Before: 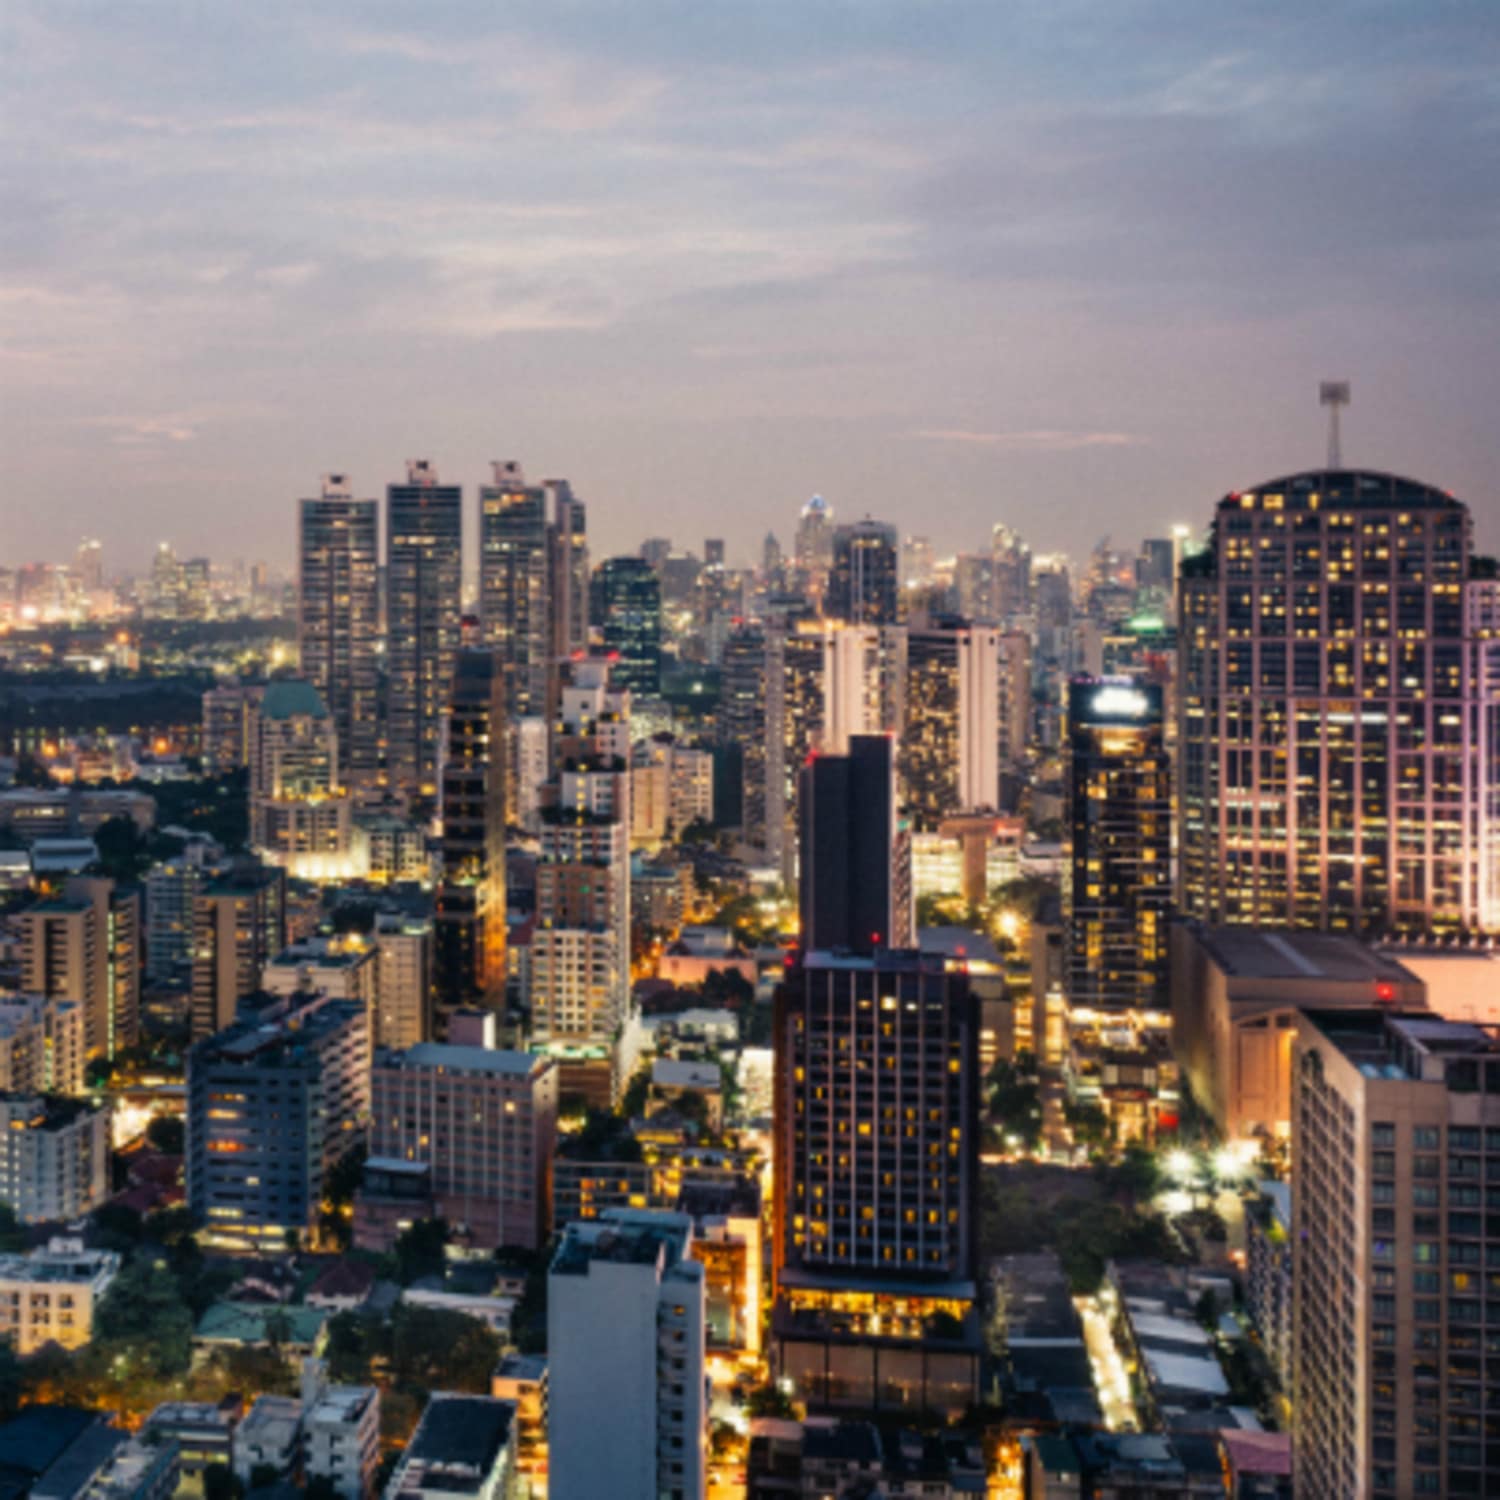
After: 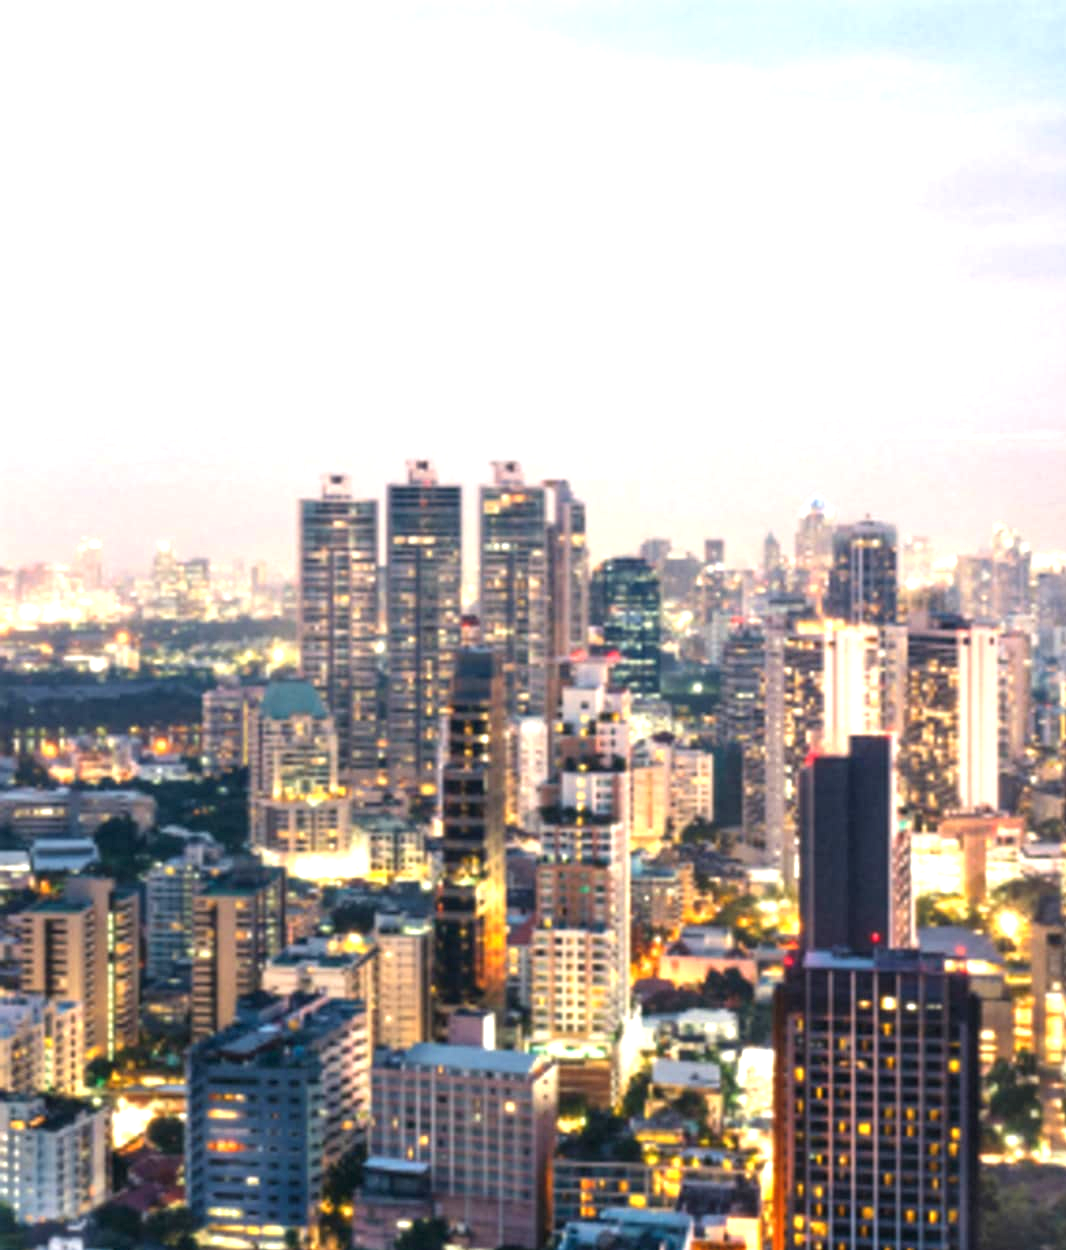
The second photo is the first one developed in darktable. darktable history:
exposure: black level correction 0, exposure 1.35 EV, compensate exposure bias true, compensate highlight preservation false
crop: right 28.885%, bottom 16.626%
